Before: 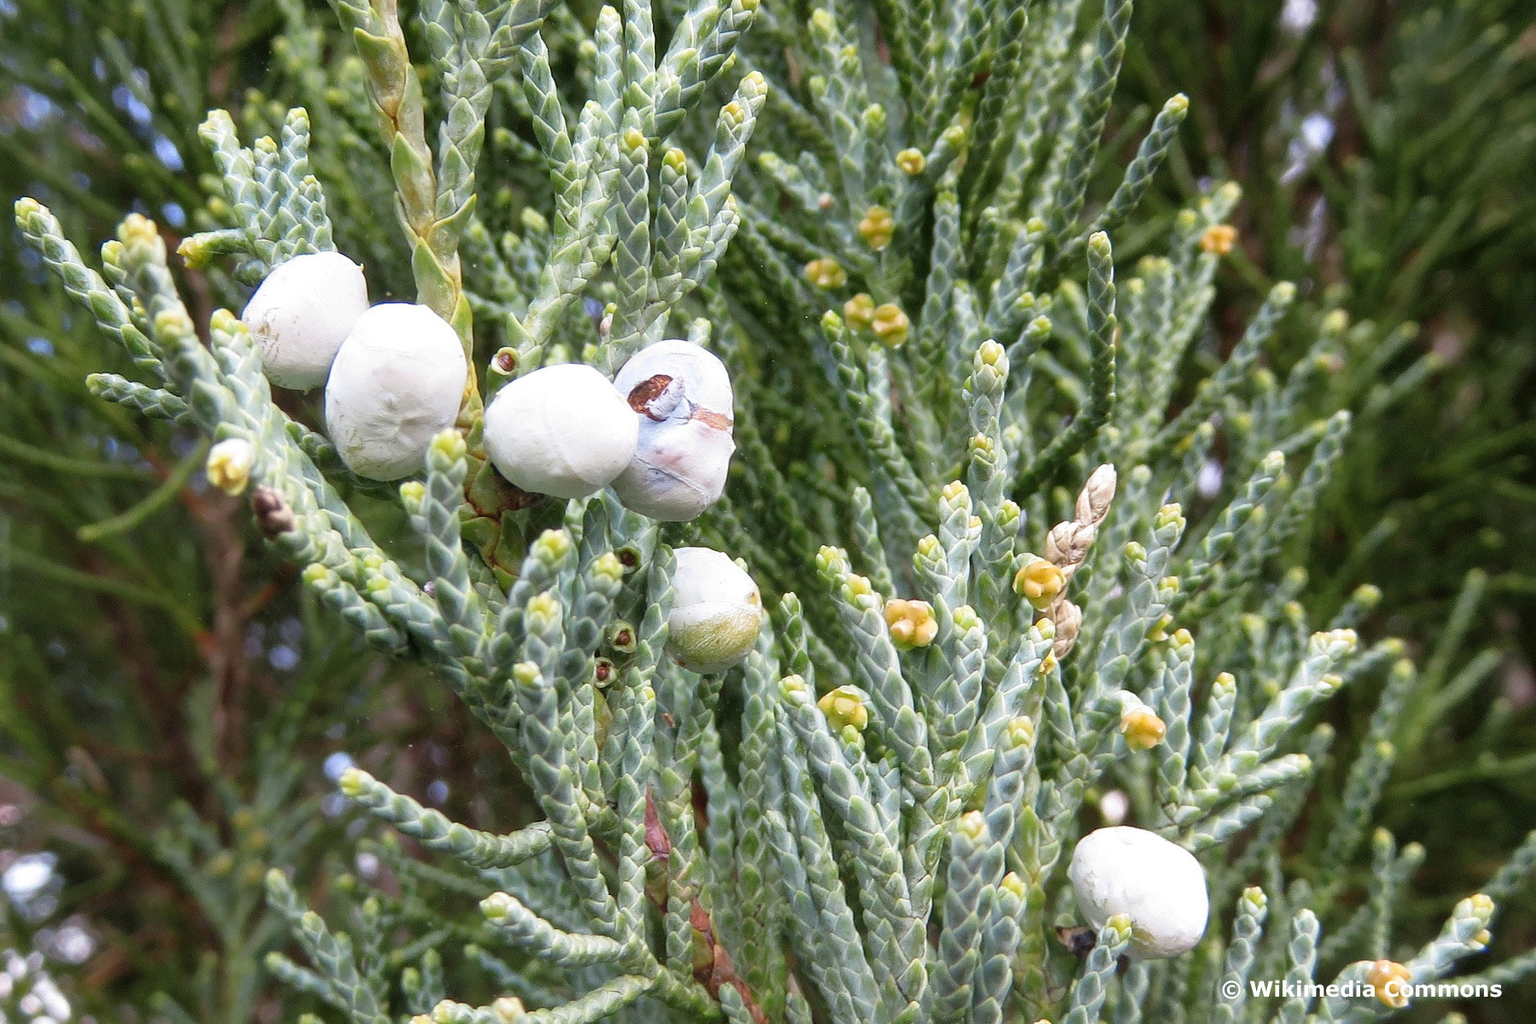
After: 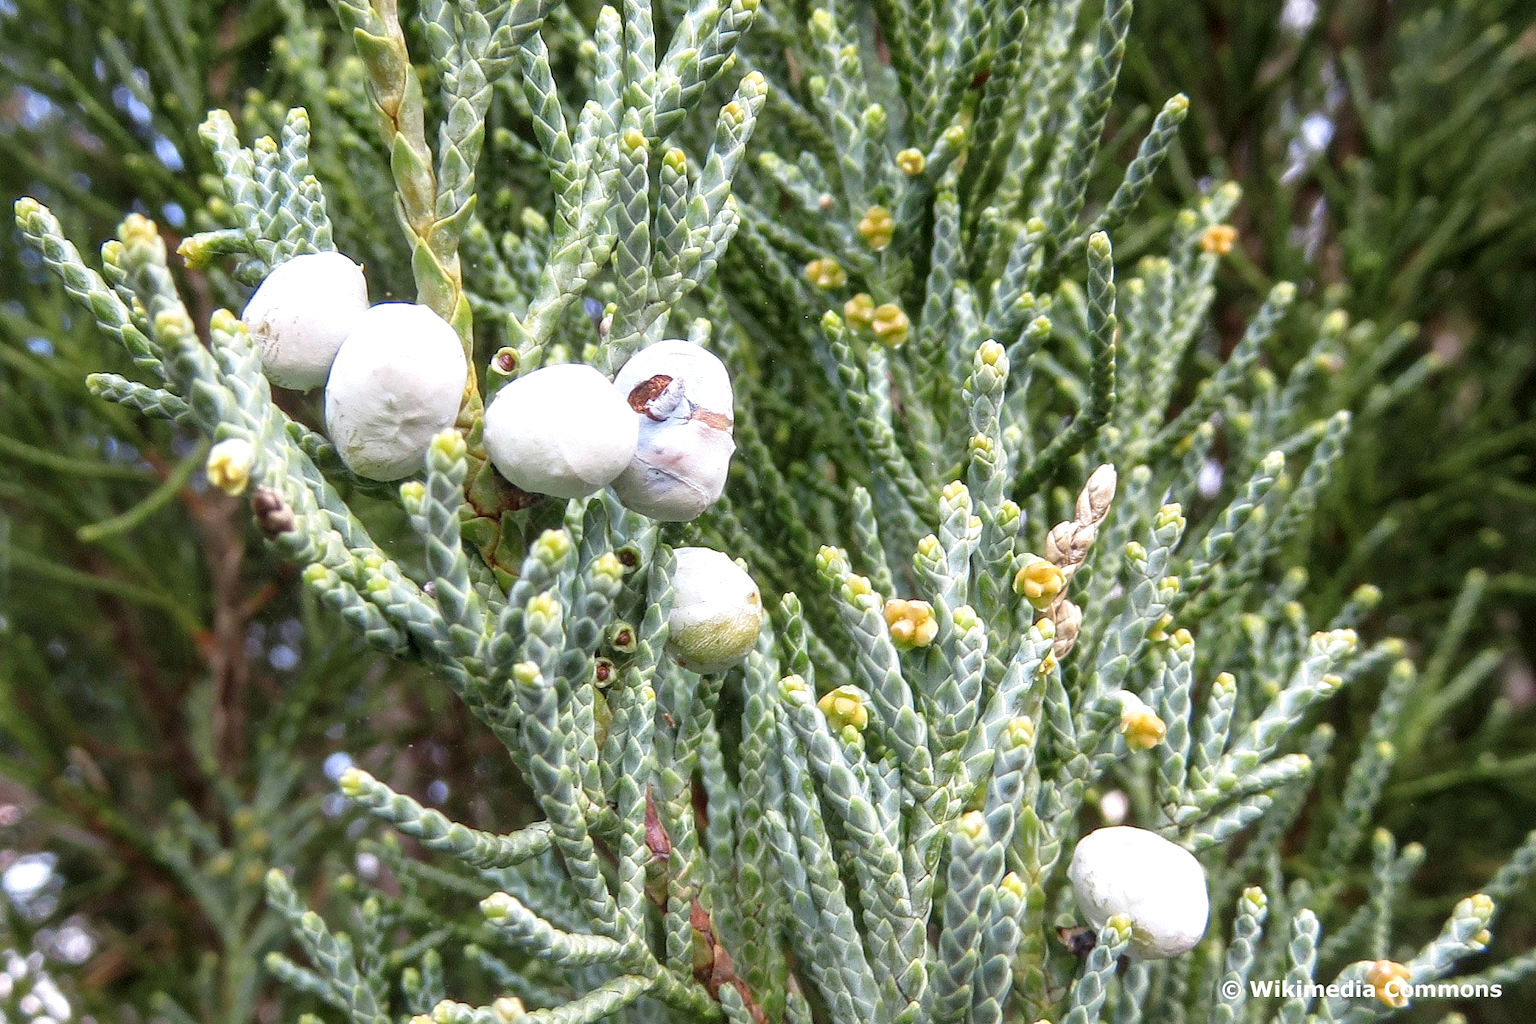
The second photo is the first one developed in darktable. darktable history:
exposure: exposure 0.15 EV, compensate highlight preservation false
local contrast: on, module defaults
